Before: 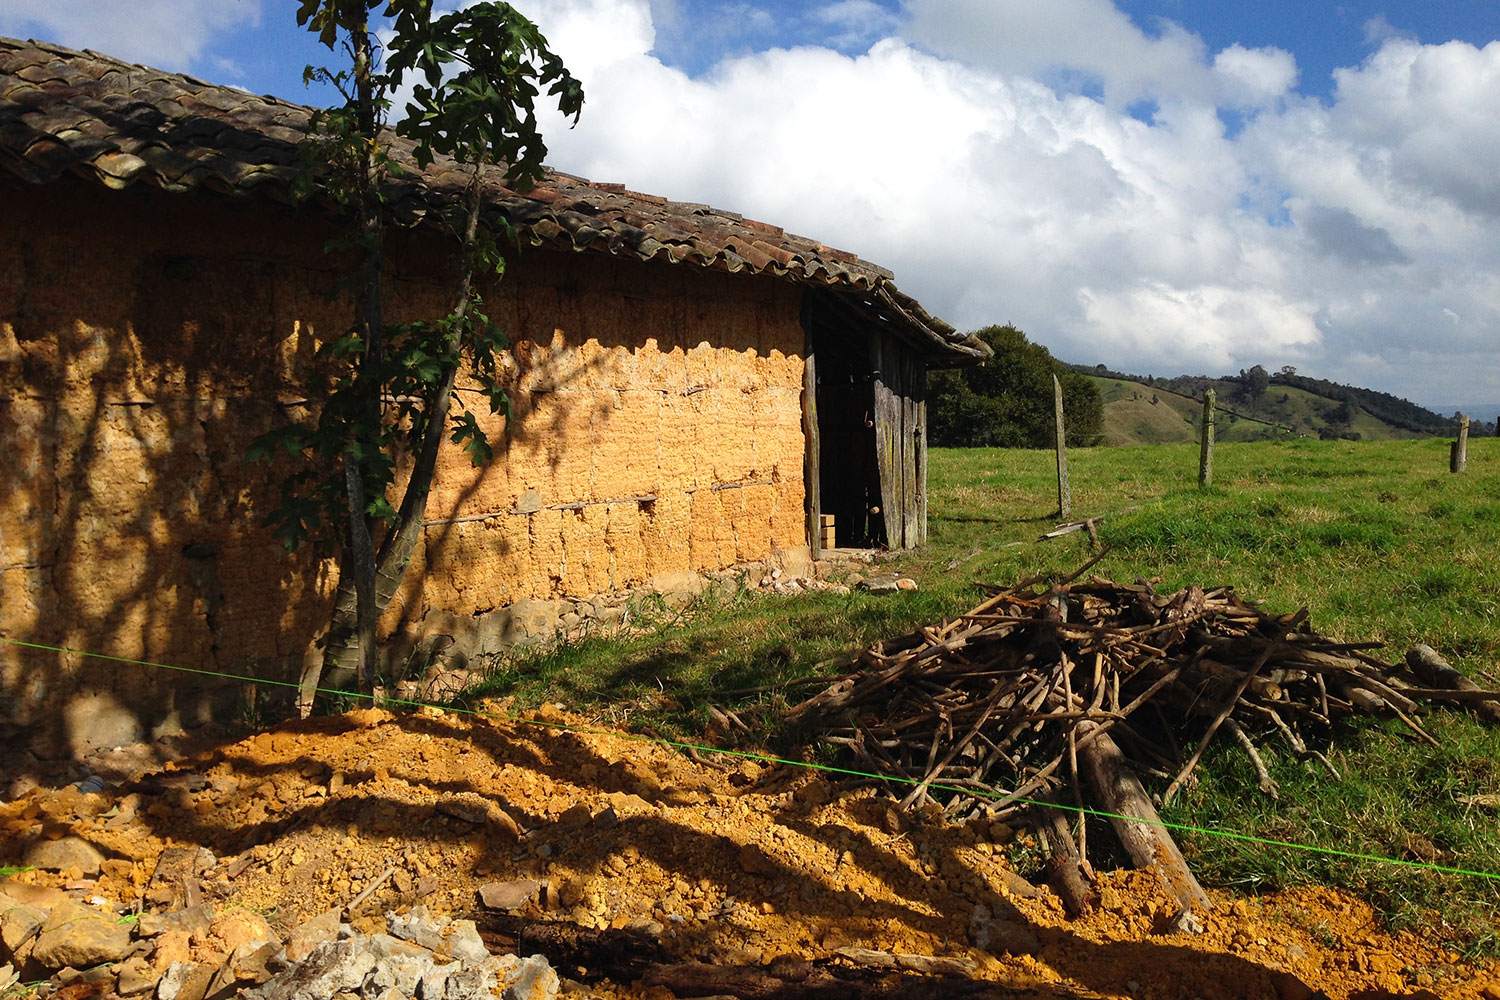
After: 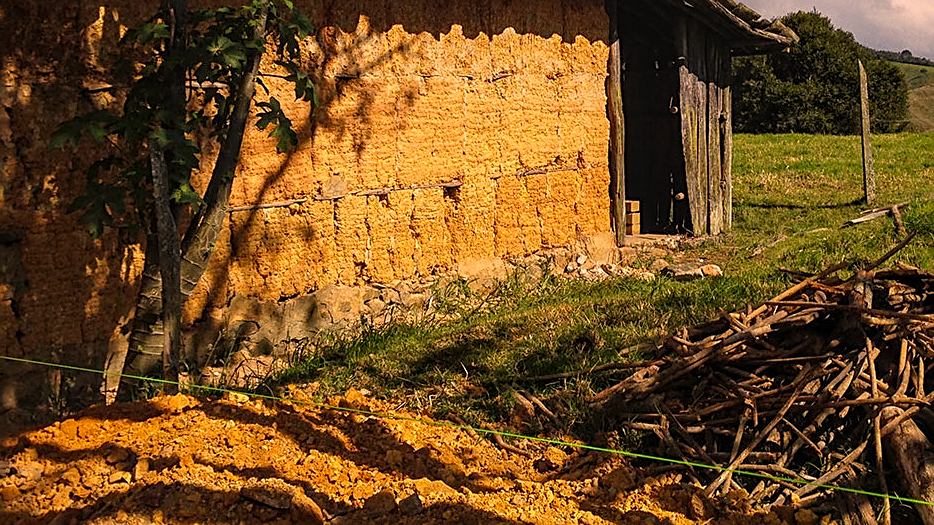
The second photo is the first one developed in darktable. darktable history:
crop: left 13.035%, top 31.424%, right 24.688%, bottom 16%
color correction: highlights a* 17.72, highlights b* 19.2
sharpen: amount 0.592
local contrast: highlights 28%, detail 130%
